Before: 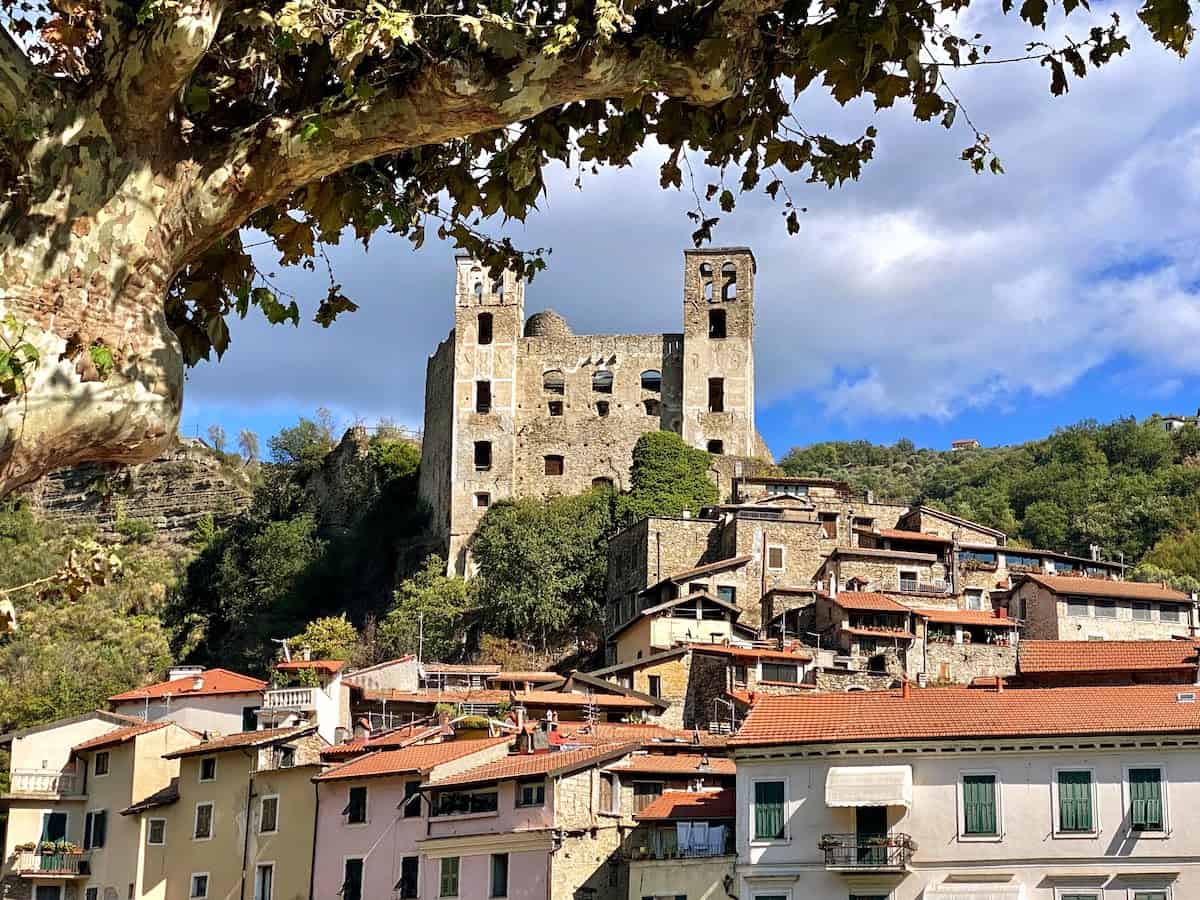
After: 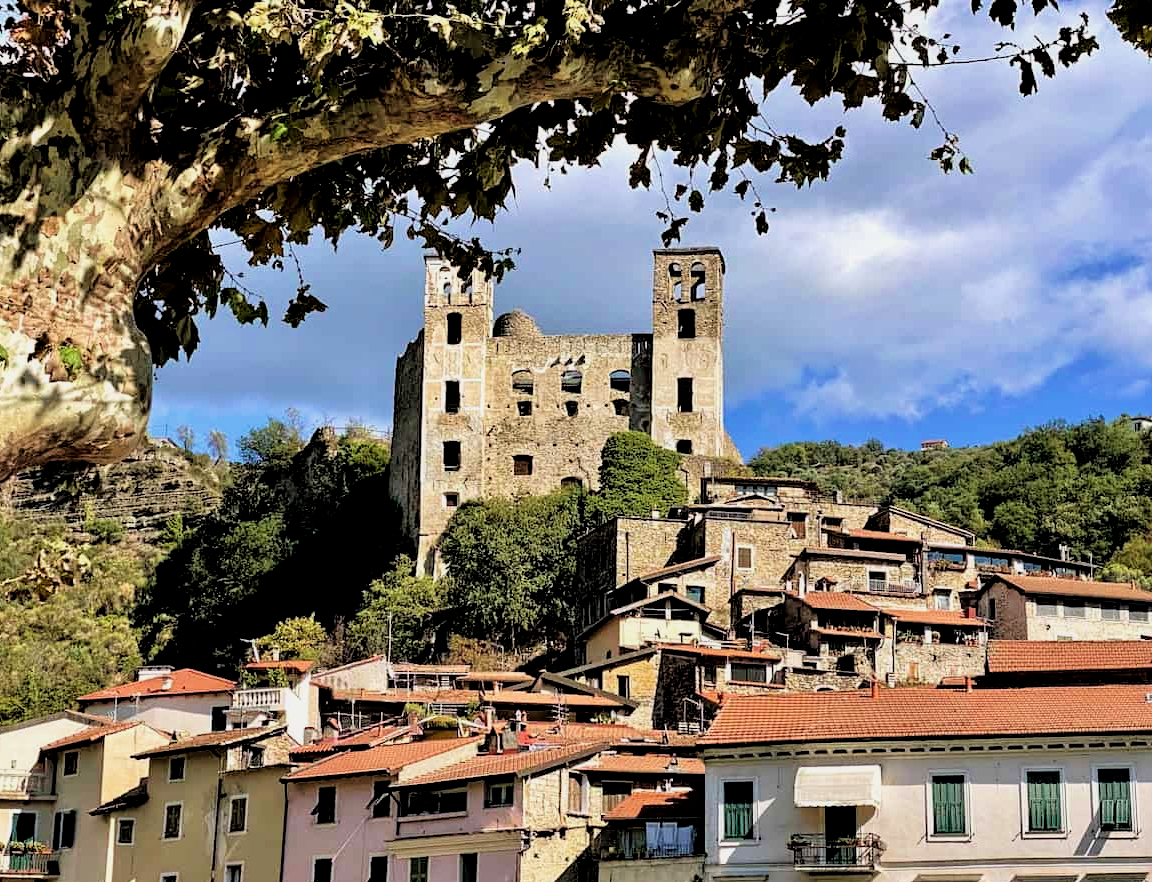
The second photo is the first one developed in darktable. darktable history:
filmic rgb: black relative exposure -3.93 EV, white relative exposure 3.13 EV, threshold 3.01 EV, structure ↔ texture 99.44%, hardness 2.87, enable highlight reconstruction true
crop and rotate: left 2.604%, right 1.336%, bottom 1.916%
local contrast: highlights 100%, shadows 98%, detail 119%, midtone range 0.2
velvia: on, module defaults
